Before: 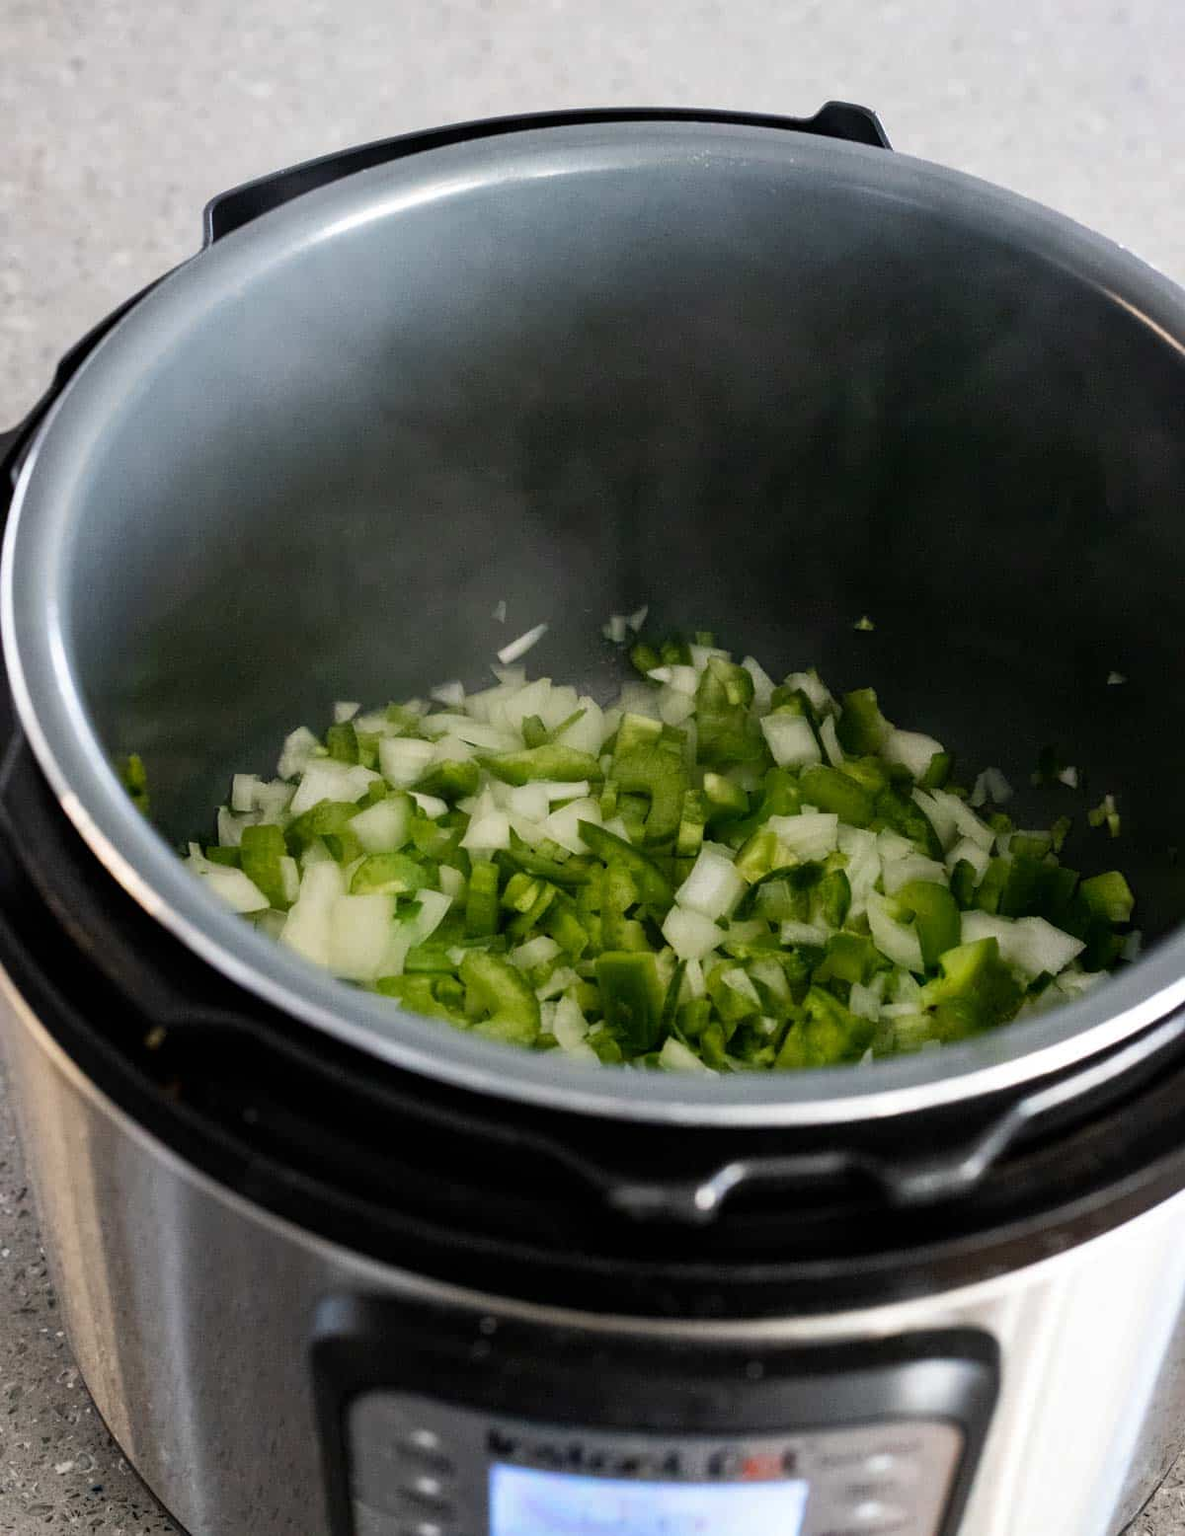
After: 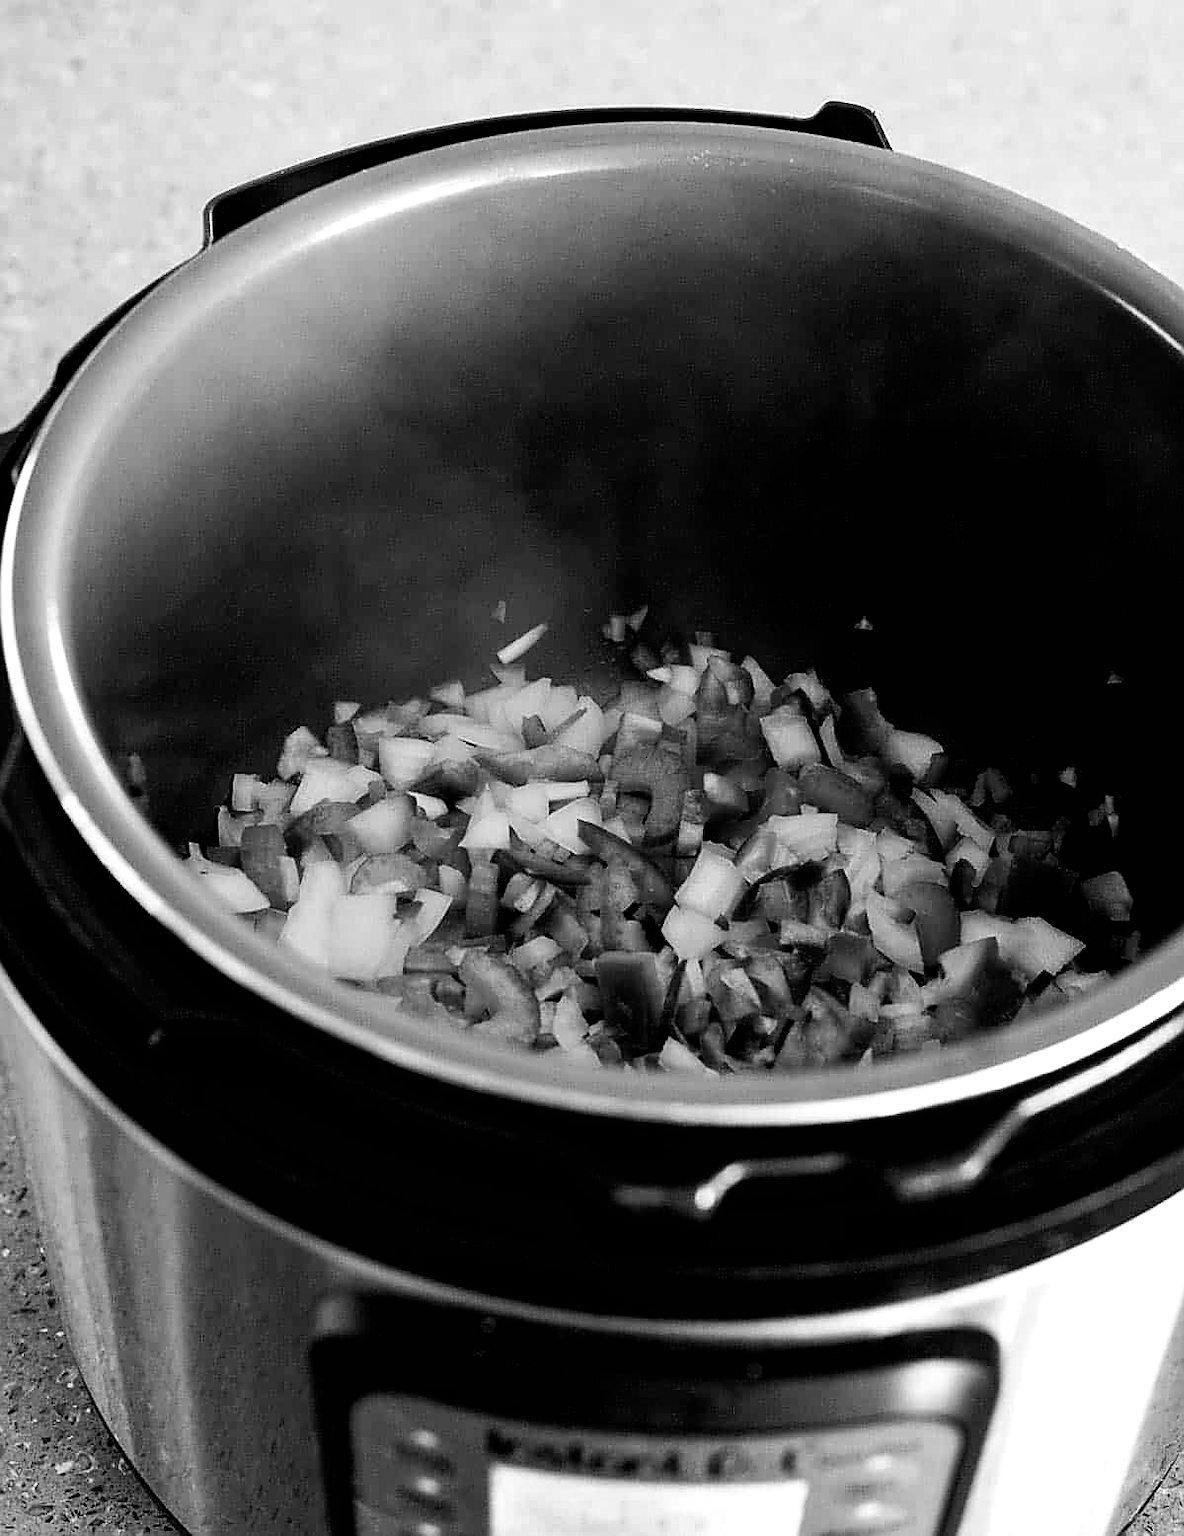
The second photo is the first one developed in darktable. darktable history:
filmic rgb: black relative exposure -8.2 EV, white relative exposure 2.2 EV, threshold 3 EV, hardness 7.11, latitude 75%, contrast 1.325, highlights saturation mix -2%, shadows ↔ highlights balance 30%, preserve chrominance RGB euclidean norm, color science v5 (2021), contrast in shadows safe, contrast in highlights safe, enable highlight reconstruction true
sharpen: radius 1.4, amount 1.25, threshold 0.7
velvia: strength 10%
monochrome: a -3.63, b -0.465
